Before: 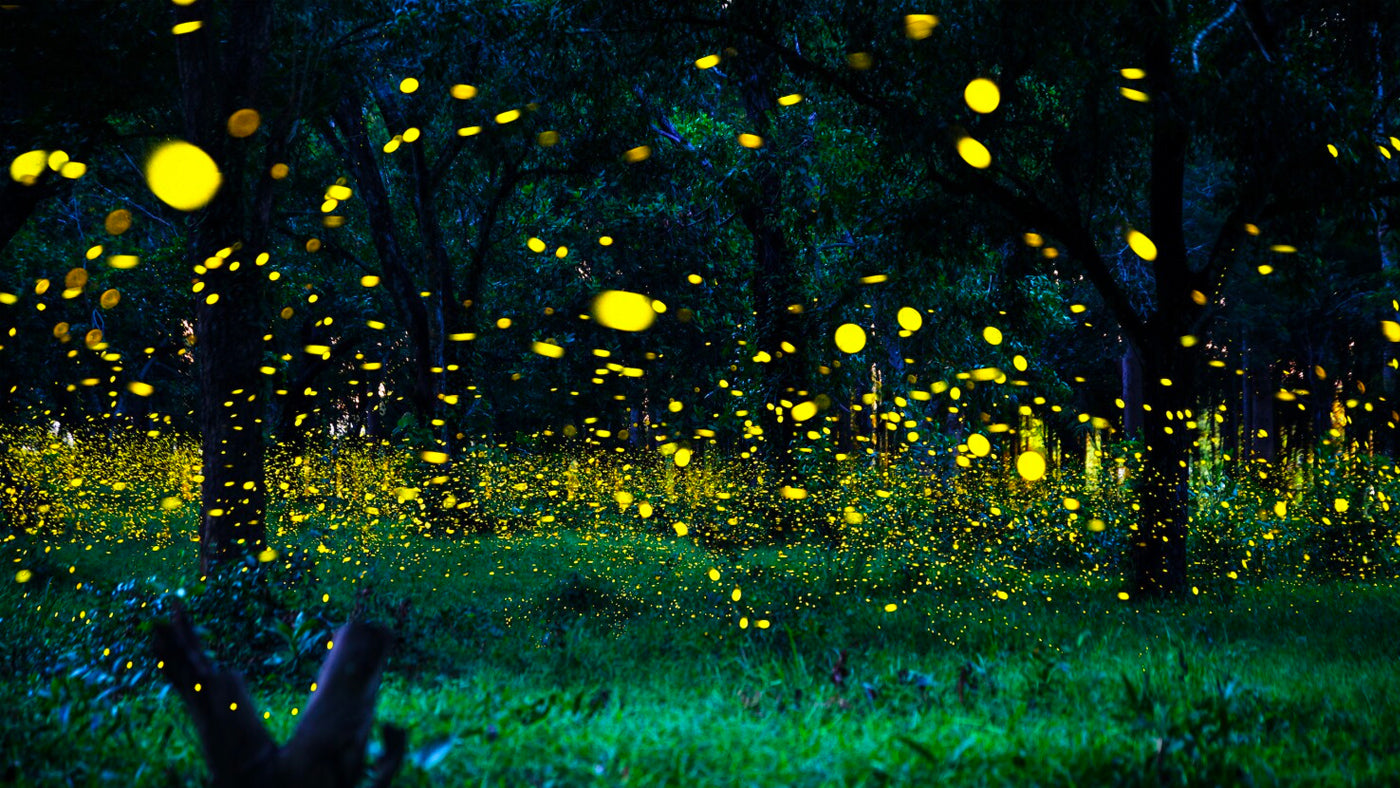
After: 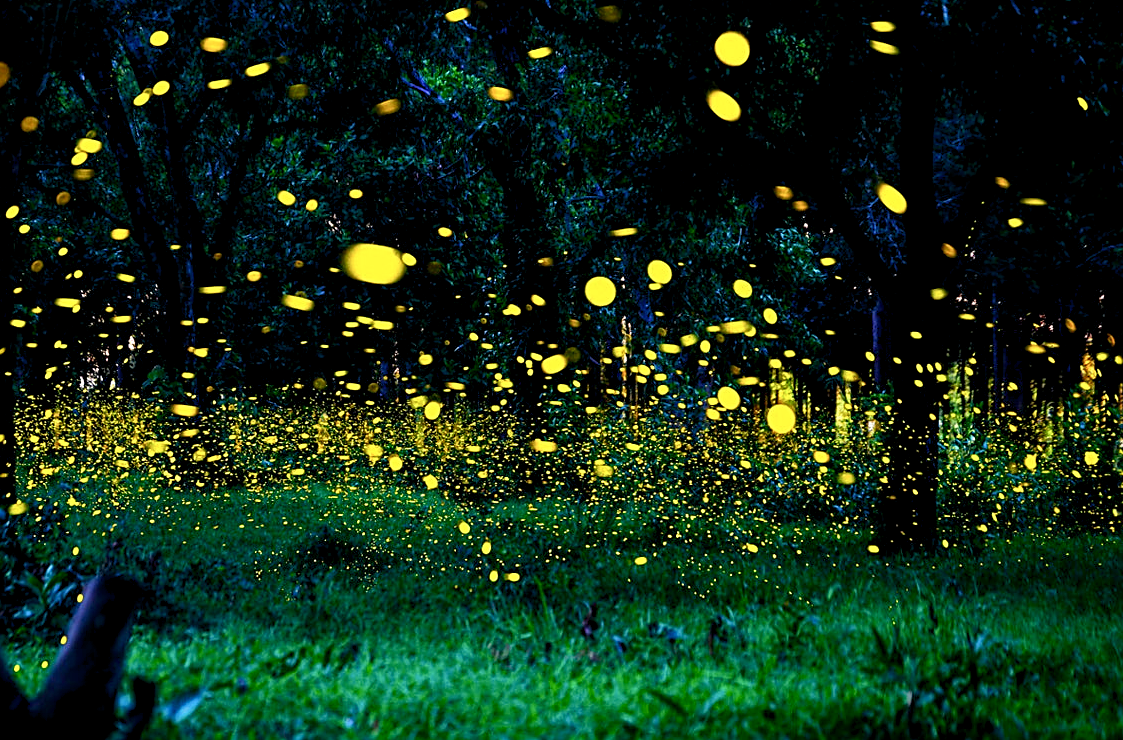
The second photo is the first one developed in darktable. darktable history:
crop and rotate: left 17.926%, top 5.987%, right 1.798%
color balance rgb: highlights gain › chroma 2.272%, highlights gain › hue 74.94°, global offset › luminance -0.48%, perceptual saturation grading › global saturation -1.655%, perceptual saturation grading › highlights -6.956%, perceptual saturation grading › mid-tones 7.803%, perceptual saturation grading › shadows 3.335%
sharpen: on, module defaults
